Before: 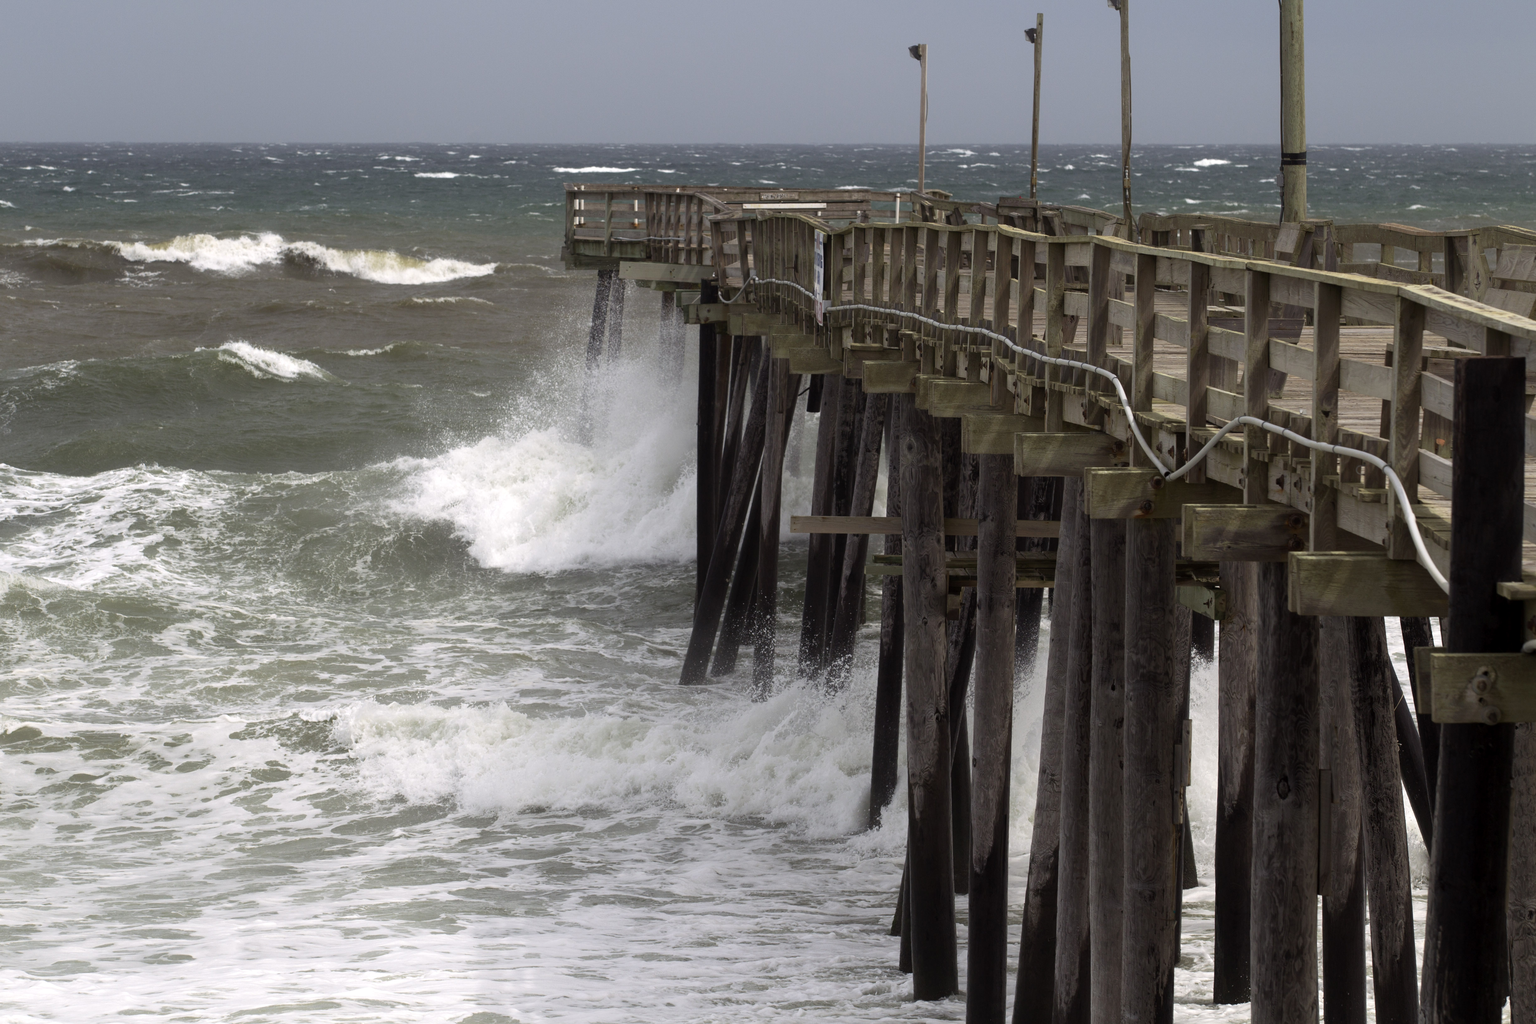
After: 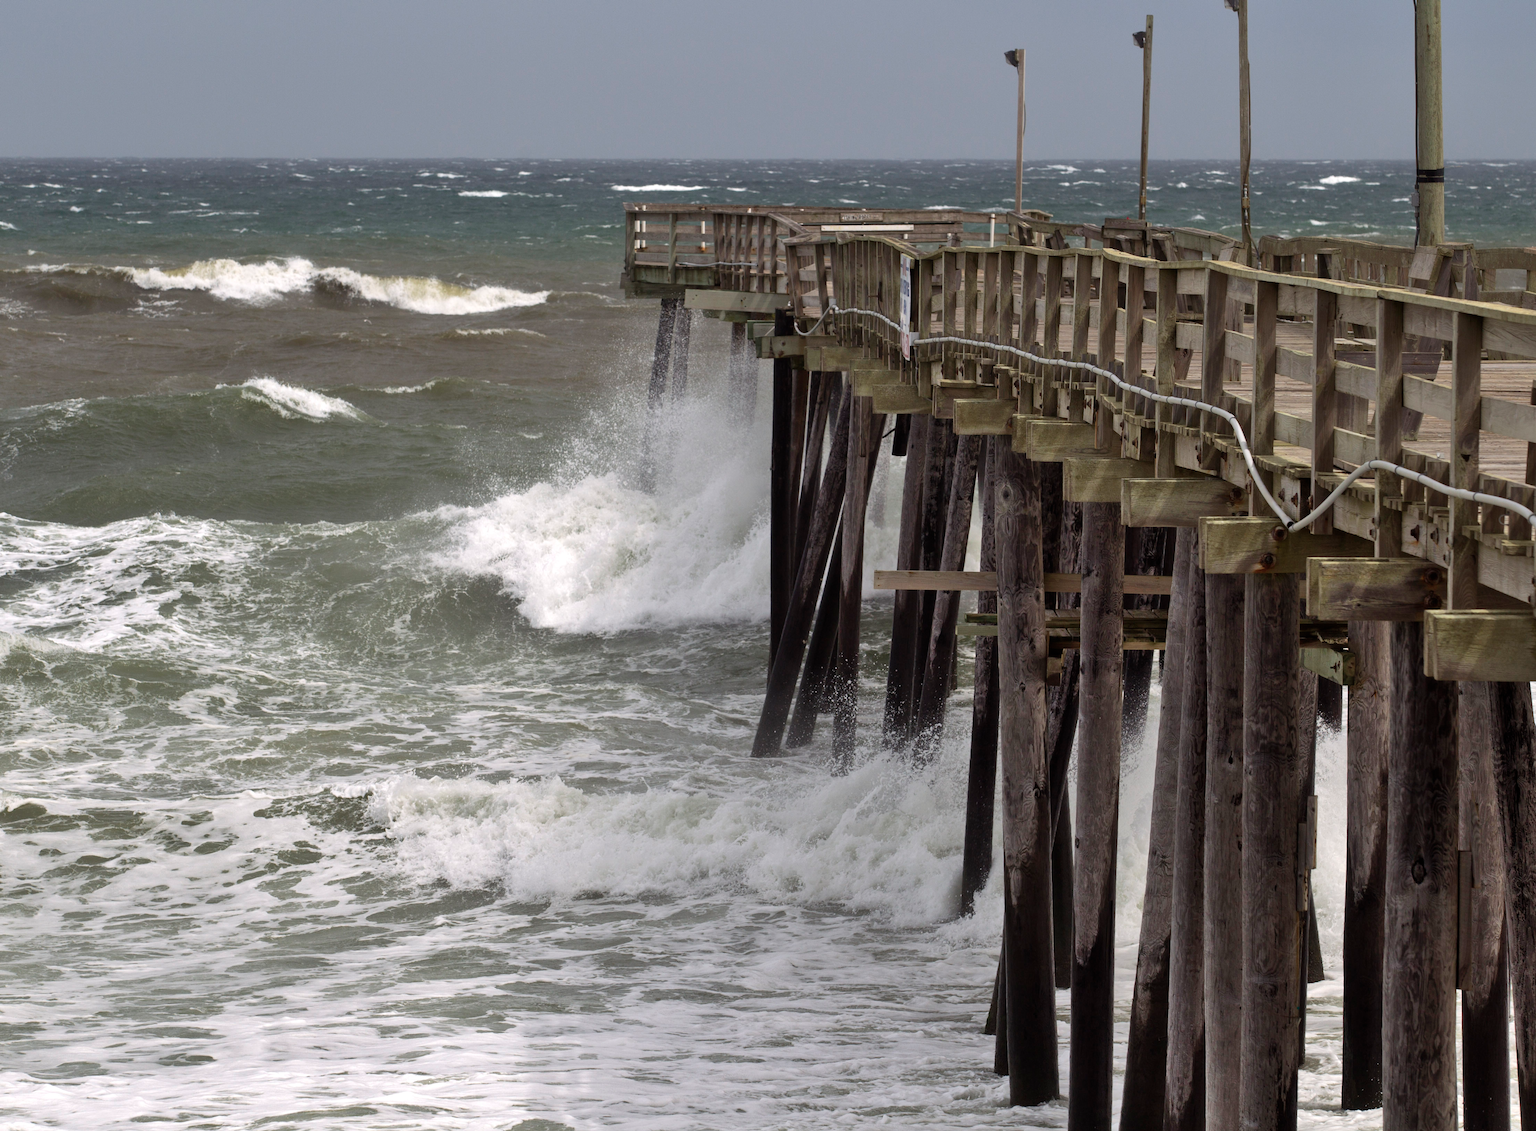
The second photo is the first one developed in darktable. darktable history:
crop: right 9.509%, bottom 0.031%
shadows and highlights: low approximation 0.01, soften with gaussian
